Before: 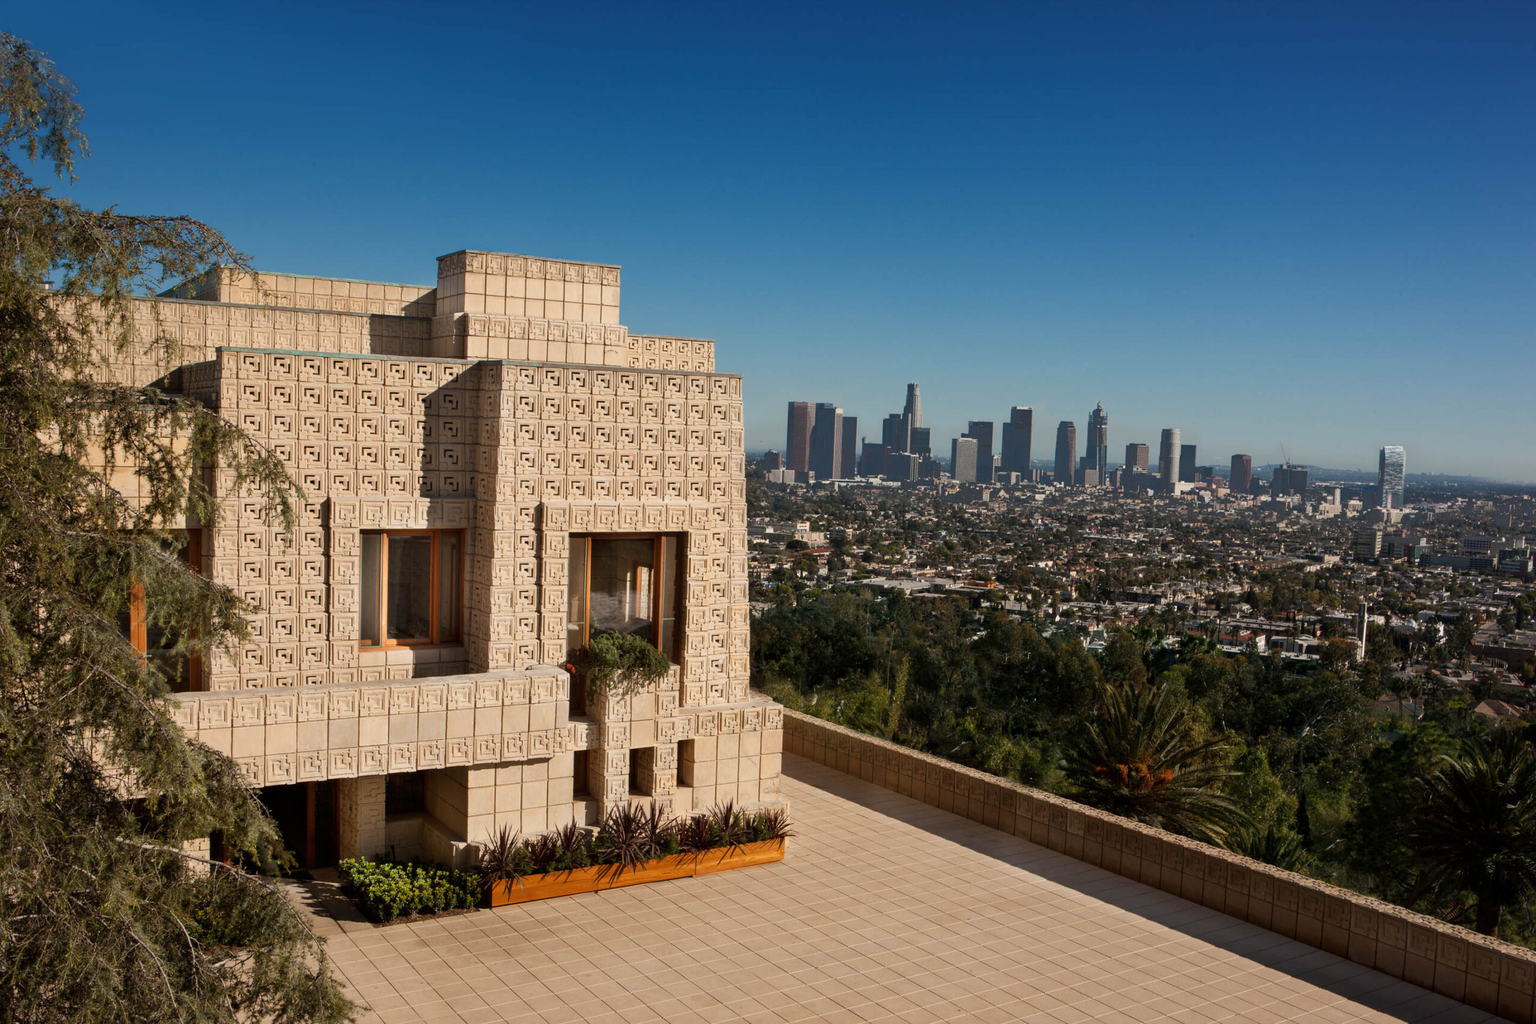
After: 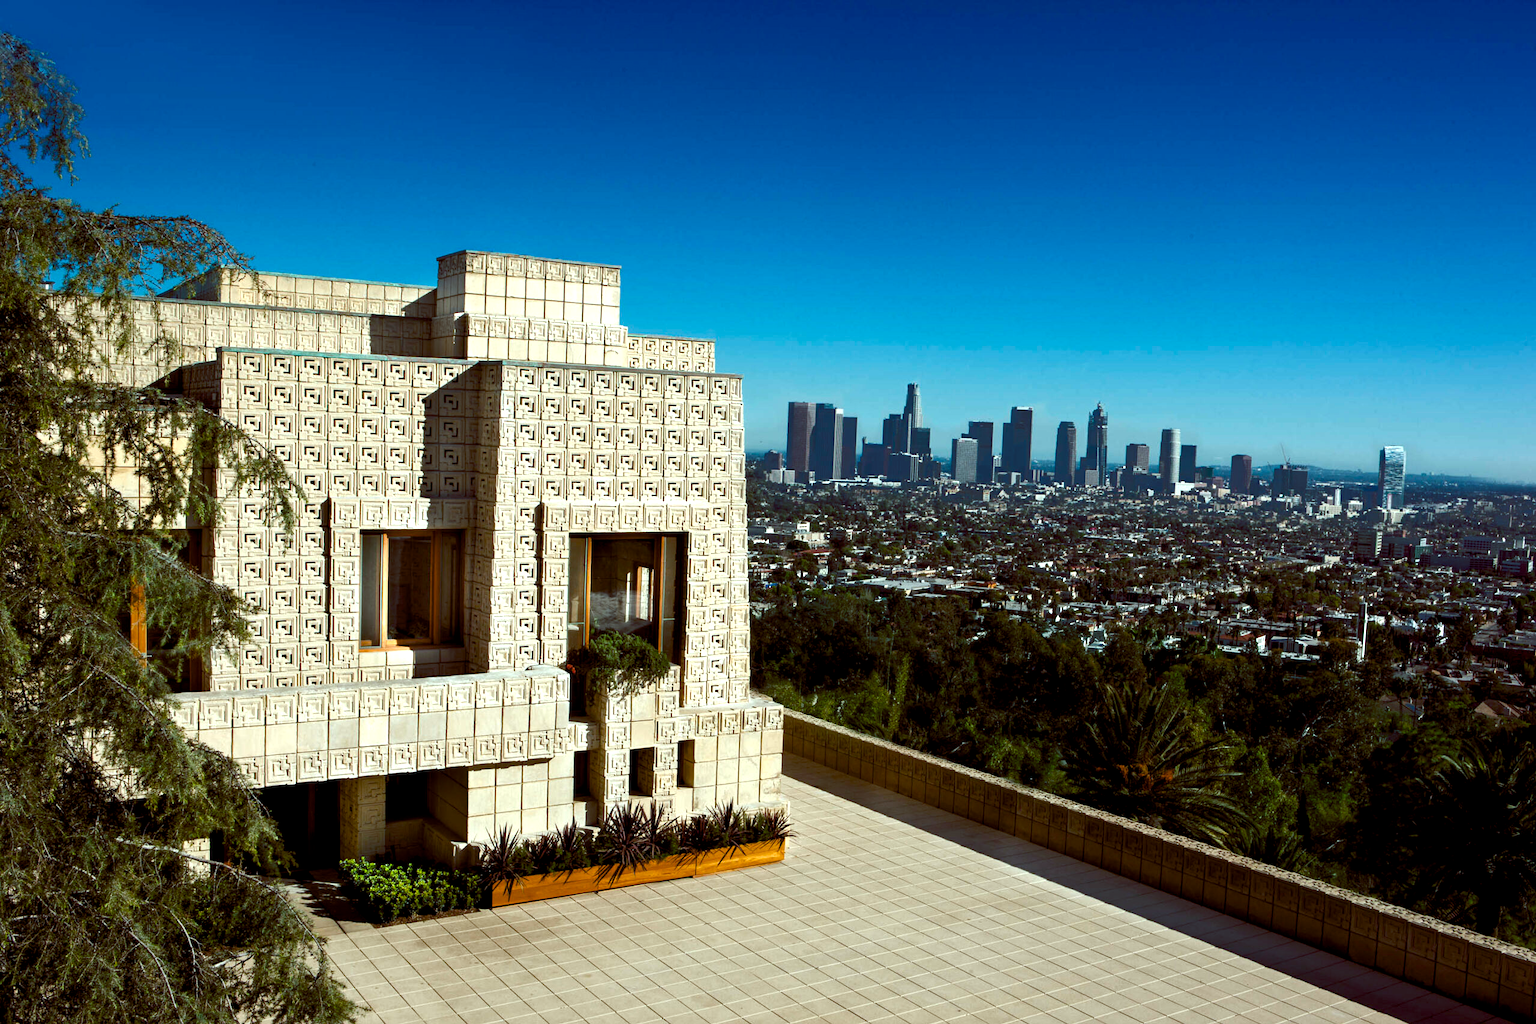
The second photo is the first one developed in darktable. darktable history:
color balance rgb: shadows lift › luminance -7.7%, shadows lift › chroma 2.13%, shadows lift › hue 200.79°, power › luminance -7.77%, power › chroma 2.27%, power › hue 220.69°, highlights gain › luminance 15.15%, highlights gain › chroma 4%, highlights gain › hue 209.35°, global offset › luminance -0.21%, global offset › chroma 0.27%, perceptual saturation grading › global saturation 24.42%, perceptual saturation grading › highlights -24.42%, perceptual saturation grading › mid-tones 24.42%, perceptual saturation grading › shadows 40%, perceptual brilliance grading › global brilliance -5%, perceptual brilliance grading › highlights 24.42%, perceptual brilliance grading › mid-tones 7%, perceptual brilliance grading › shadows -5%
